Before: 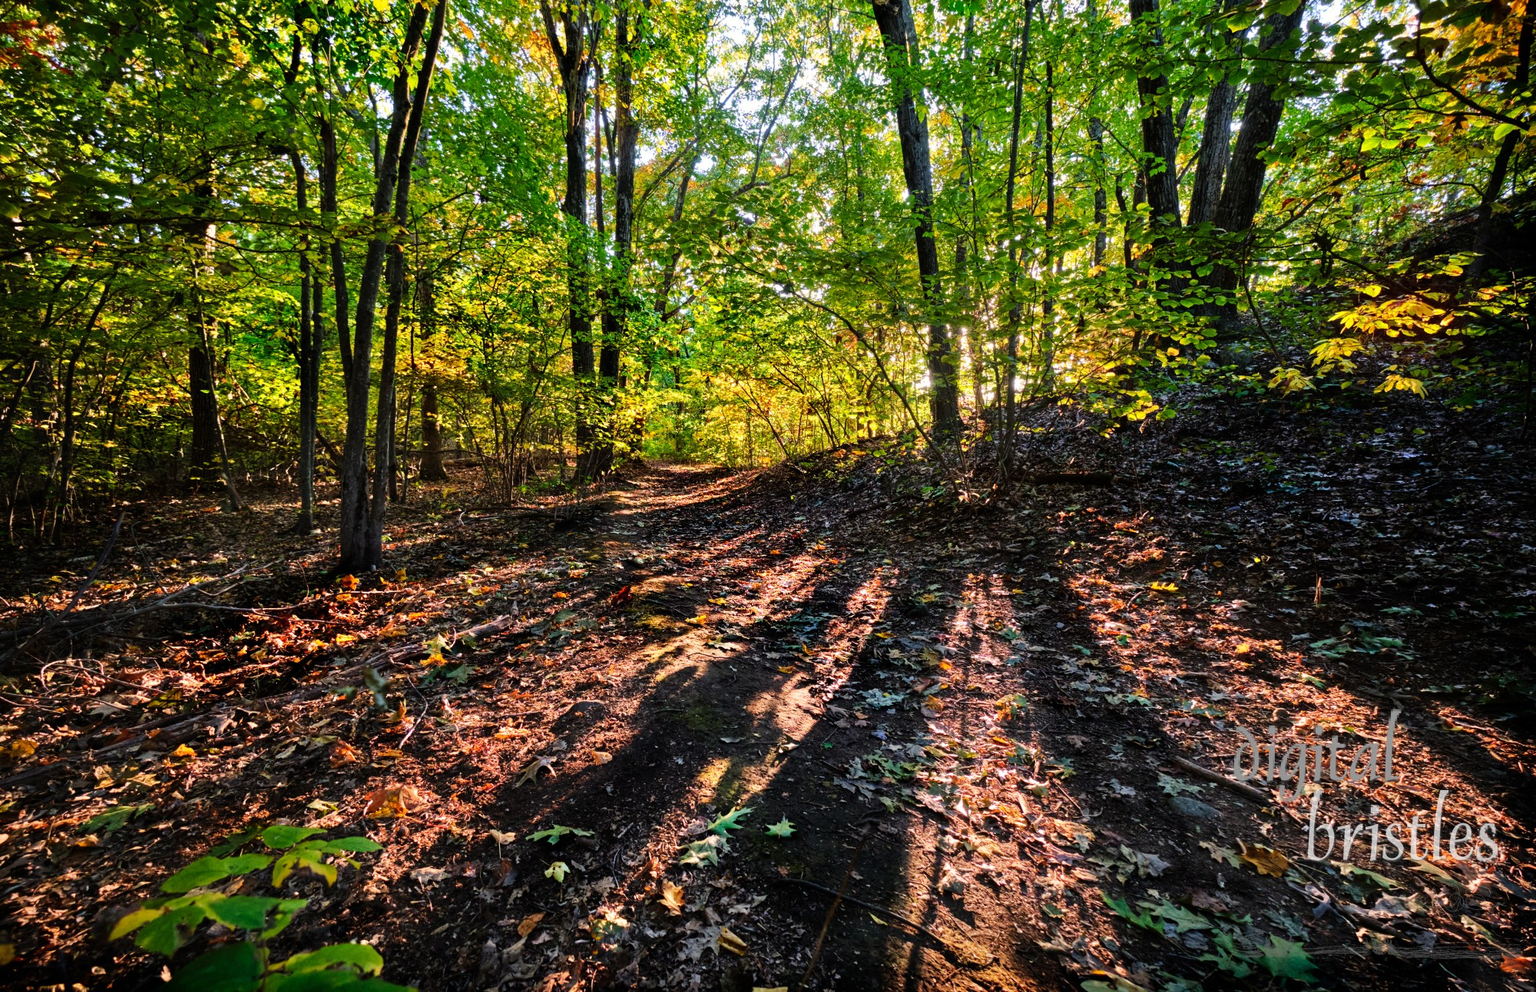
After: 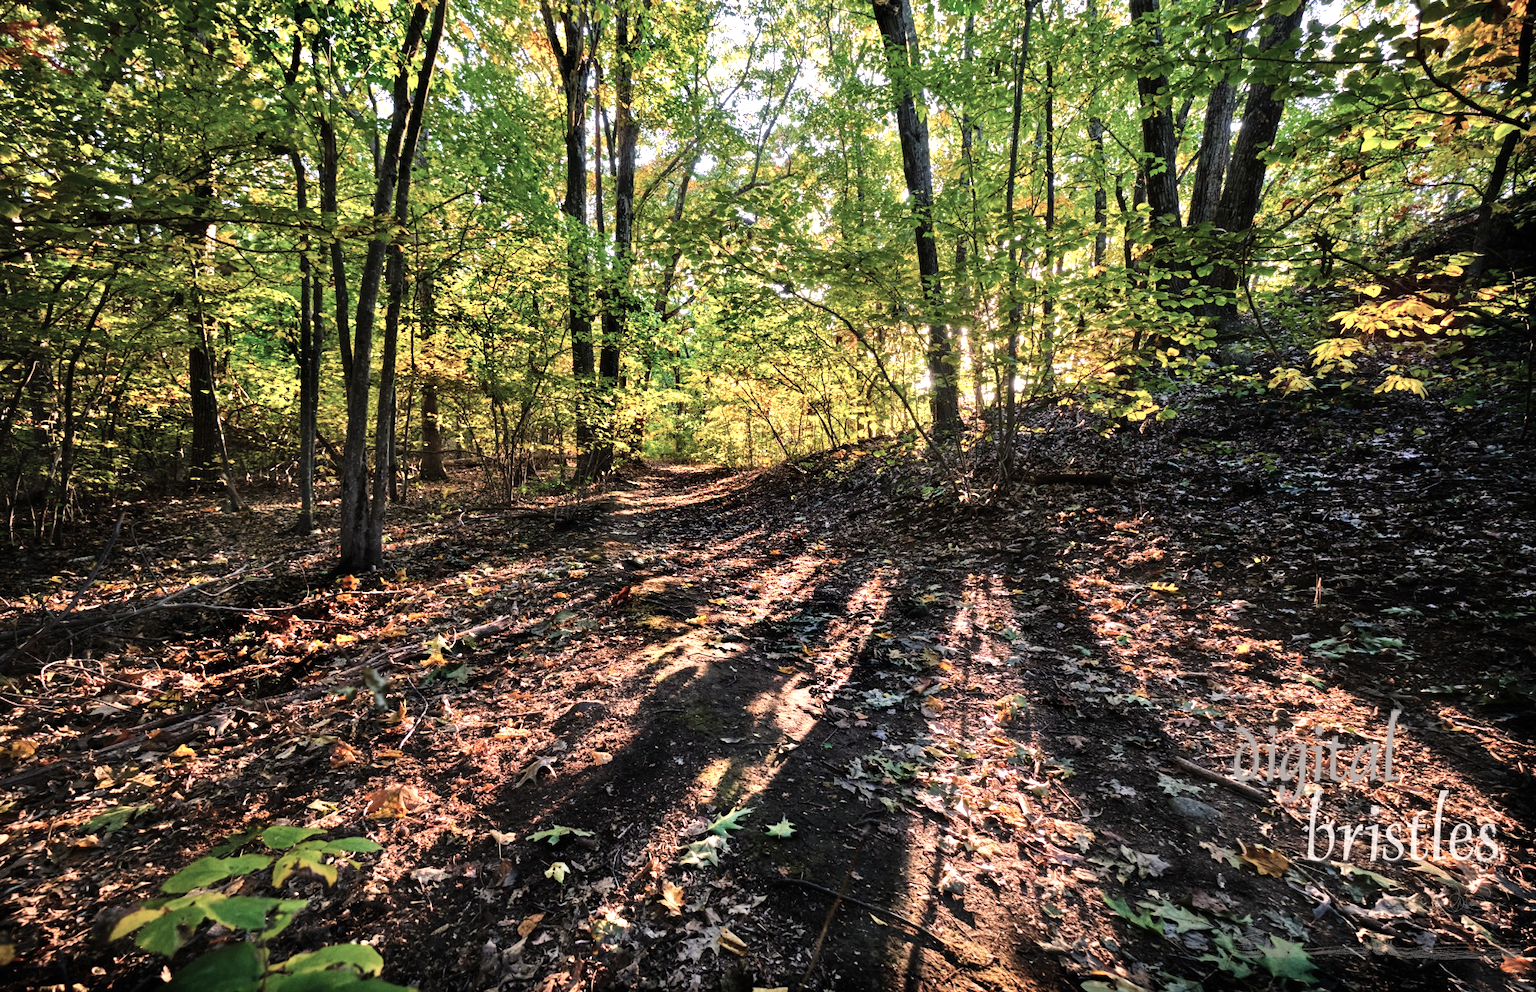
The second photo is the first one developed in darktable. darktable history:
exposure: black level correction 0, exposure 0.5 EV, compensate highlight preservation false
color correction: highlights a* 5.57, highlights b* 5.23, saturation 0.652
shadows and highlights: shadows 31.64, highlights -32.38, soften with gaussian
